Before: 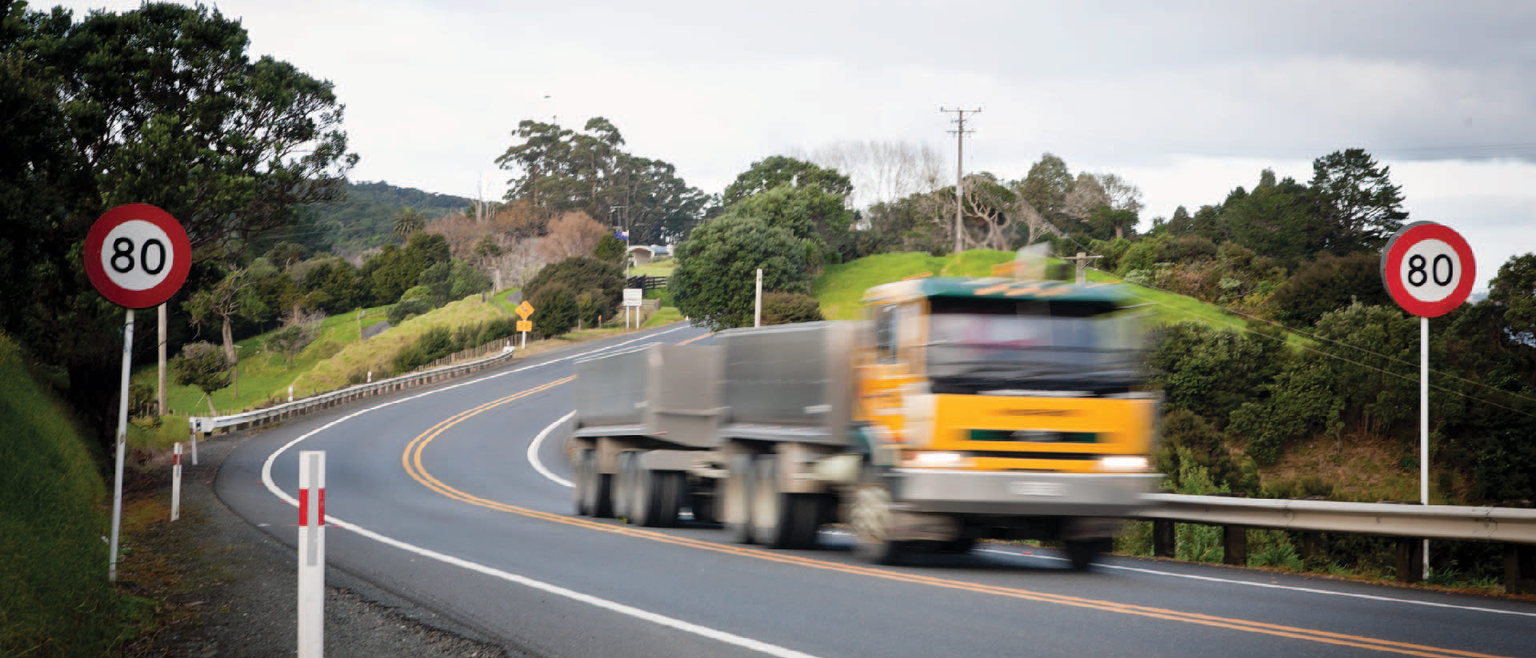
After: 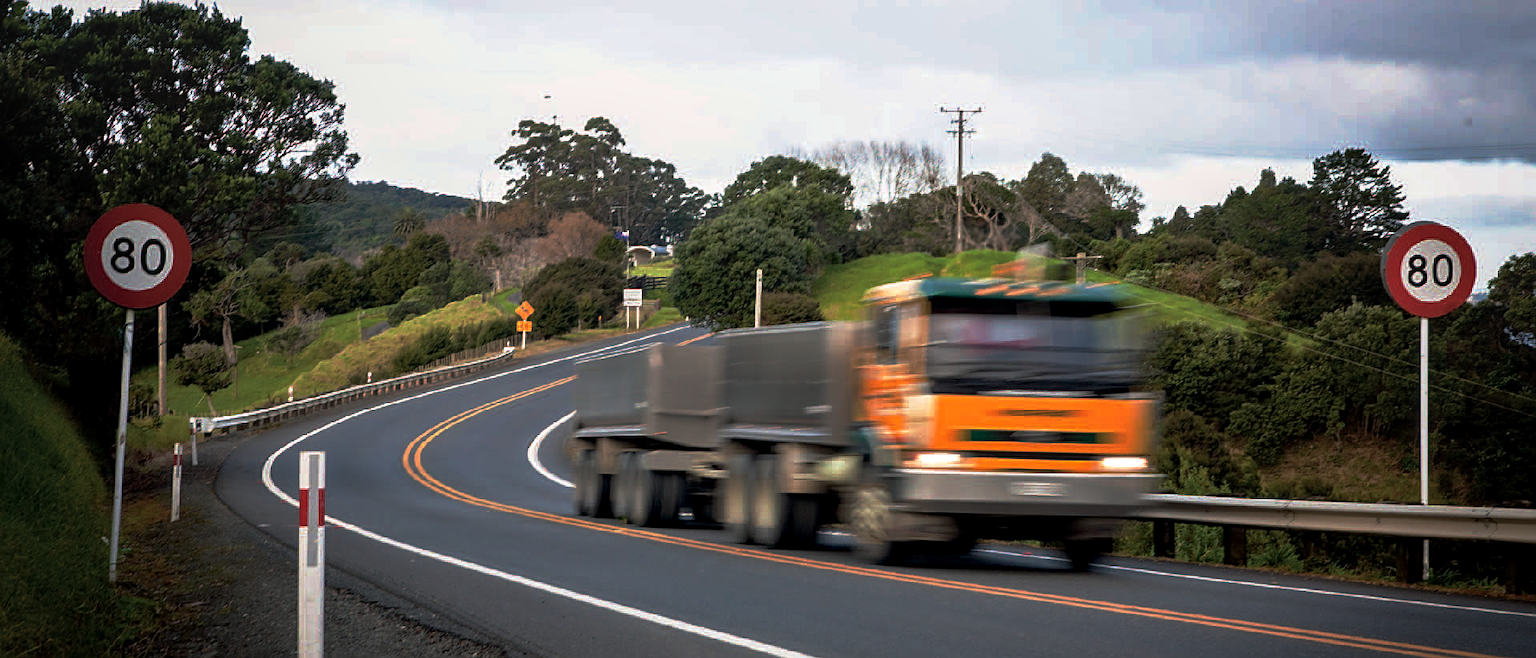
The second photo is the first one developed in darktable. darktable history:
local contrast: detail 130%
sharpen: on, module defaults
base curve: curves: ch0 [(0, 0) (0.564, 0.291) (0.802, 0.731) (1, 1)], preserve colors none
velvia: on, module defaults
